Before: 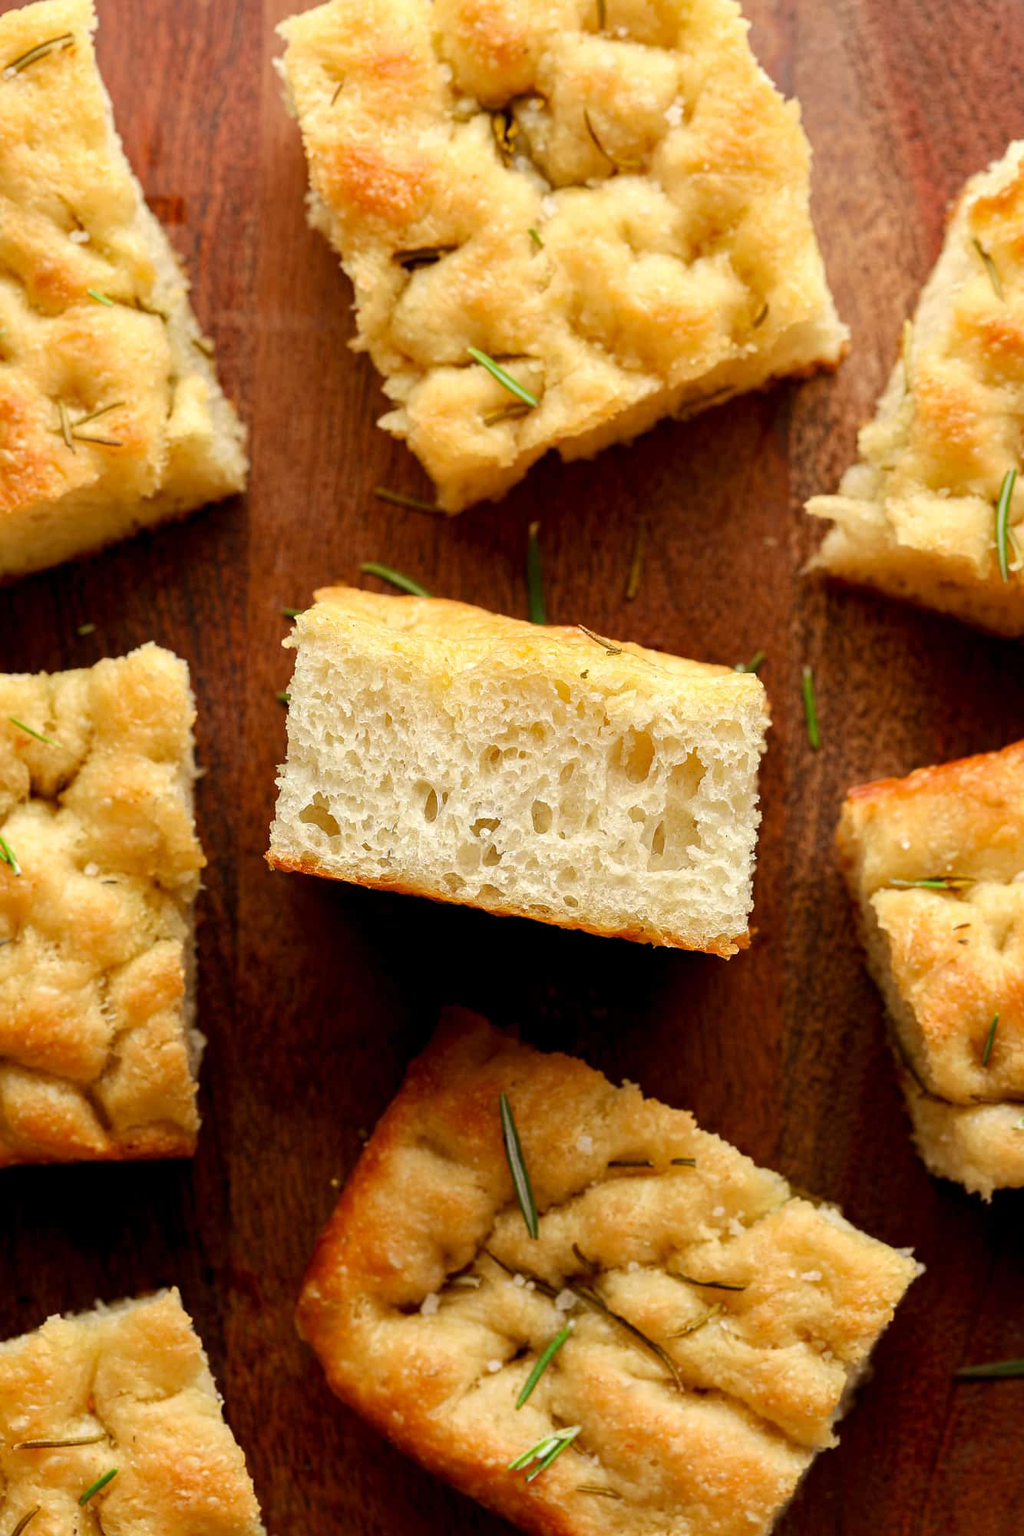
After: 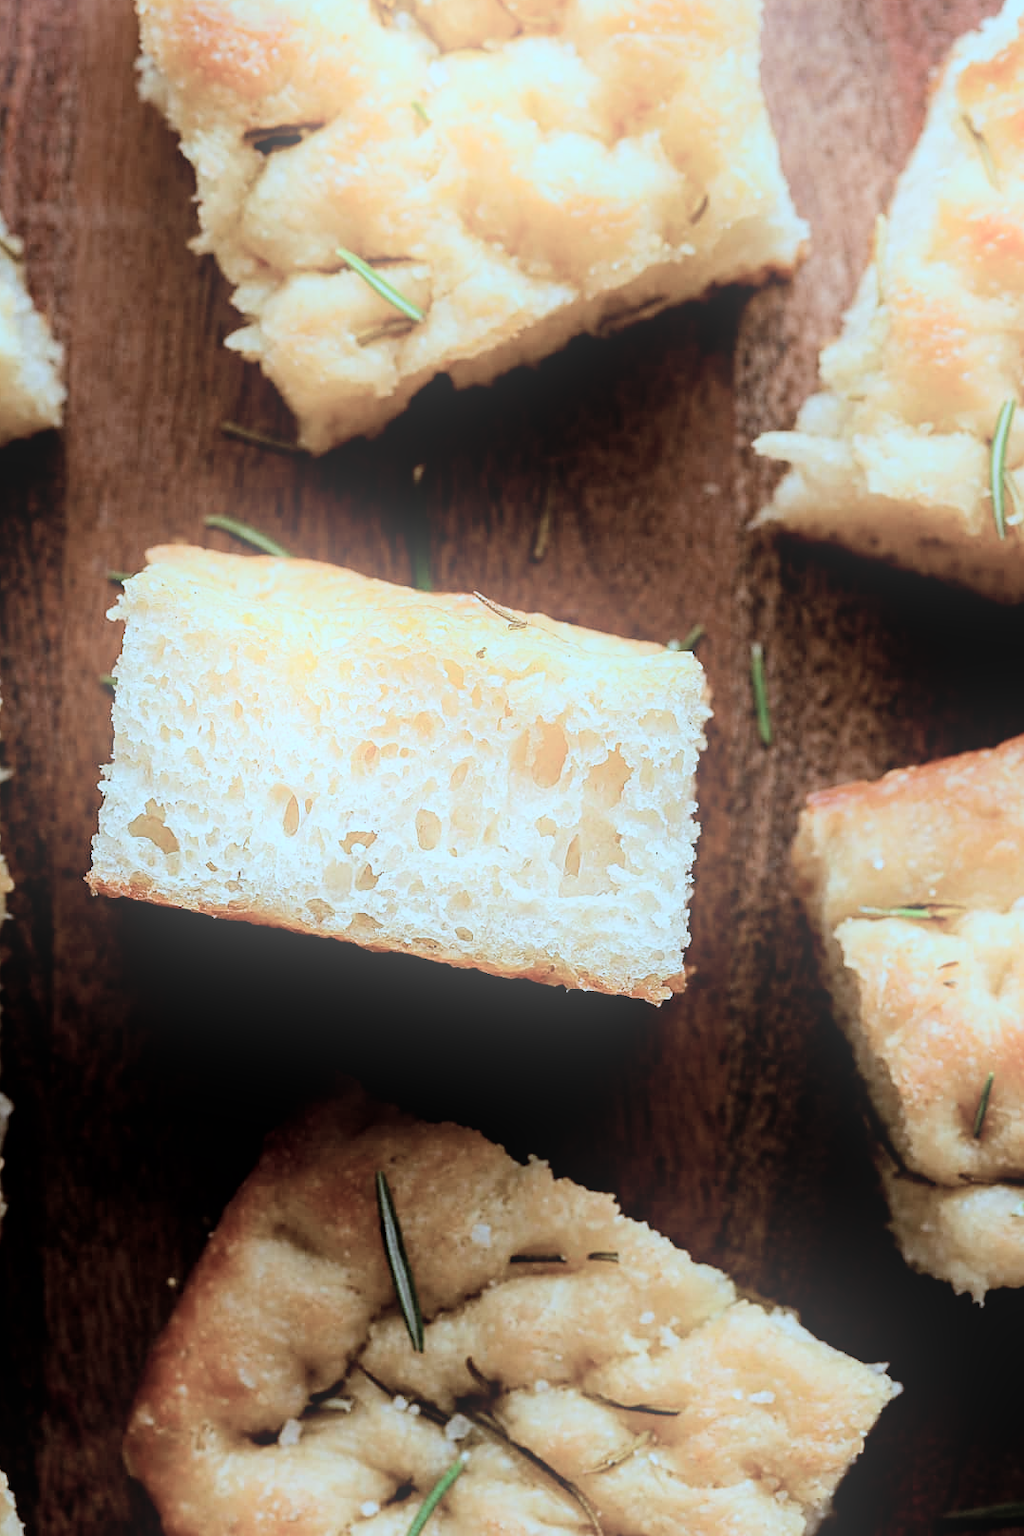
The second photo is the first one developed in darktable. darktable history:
contrast brightness saturation: contrast 0.1, saturation -0.36
sharpen: radius 1.864, amount 0.398, threshold 1.271
bloom: on, module defaults
crop: left 19.159%, top 9.58%, bottom 9.58%
filmic rgb: black relative exposure -5 EV, hardness 2.88, contrast 1.2, highlights saturation mix -30%
haze removal: compatibility mode true, adaptive false
color correction: highlights a* -9.73, highlights b* -21.22
